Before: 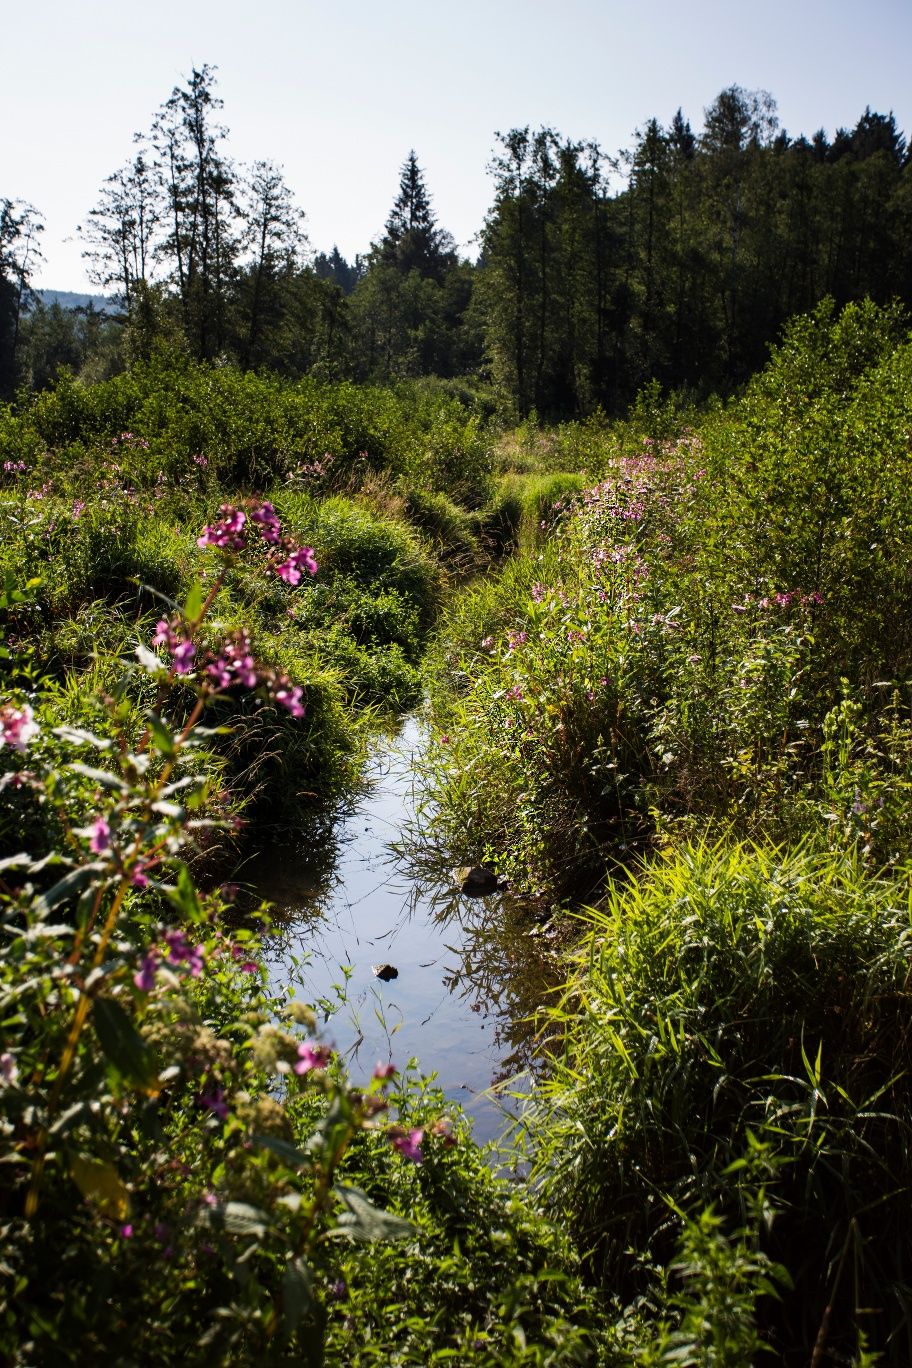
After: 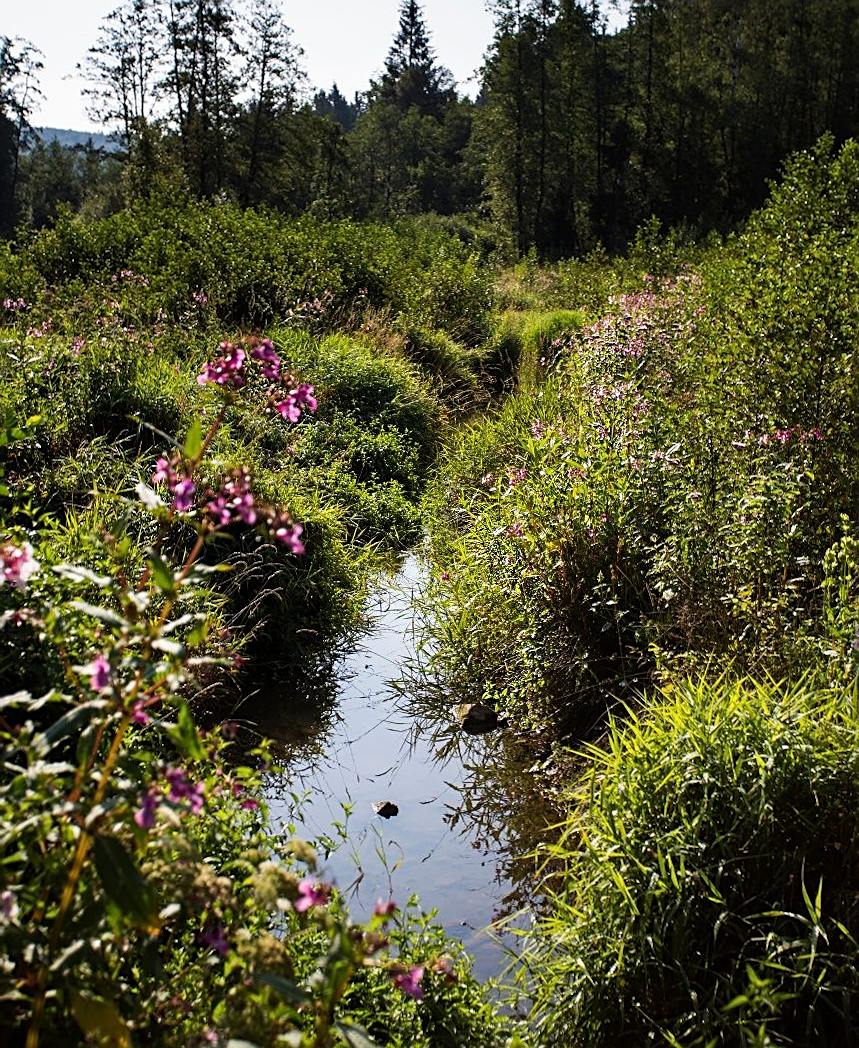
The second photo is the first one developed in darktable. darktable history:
crop and rotate: angle 0.082°, top 11.891%, right 5.574%, bottom 11.289%
sharpen: on, module defaults
